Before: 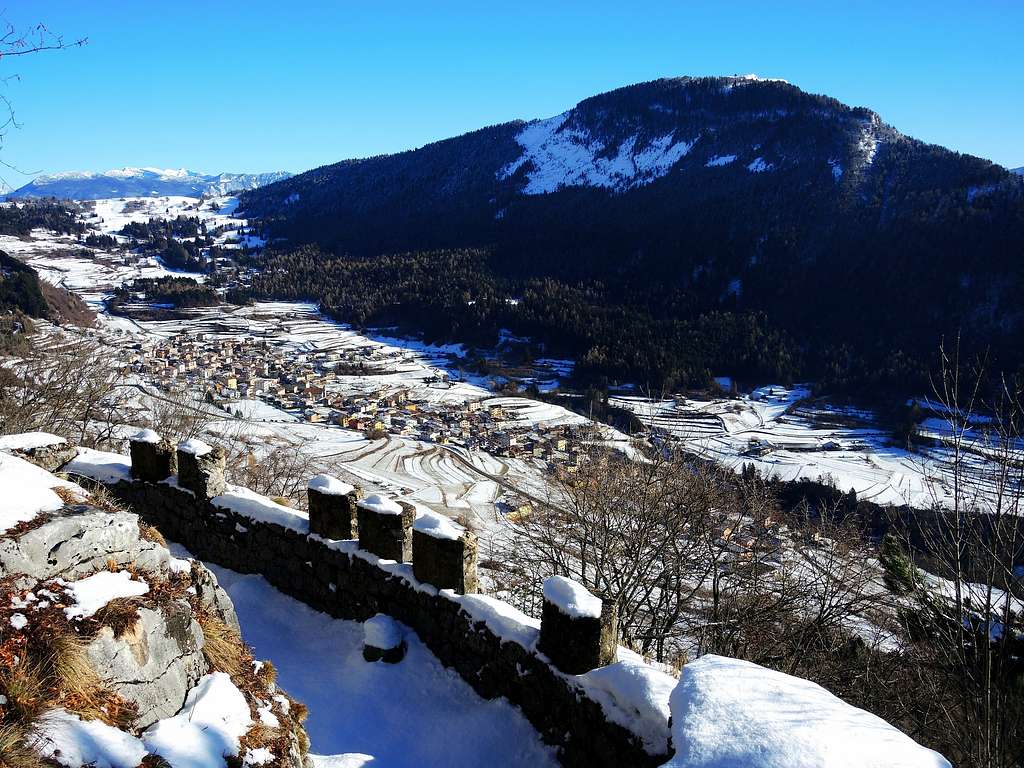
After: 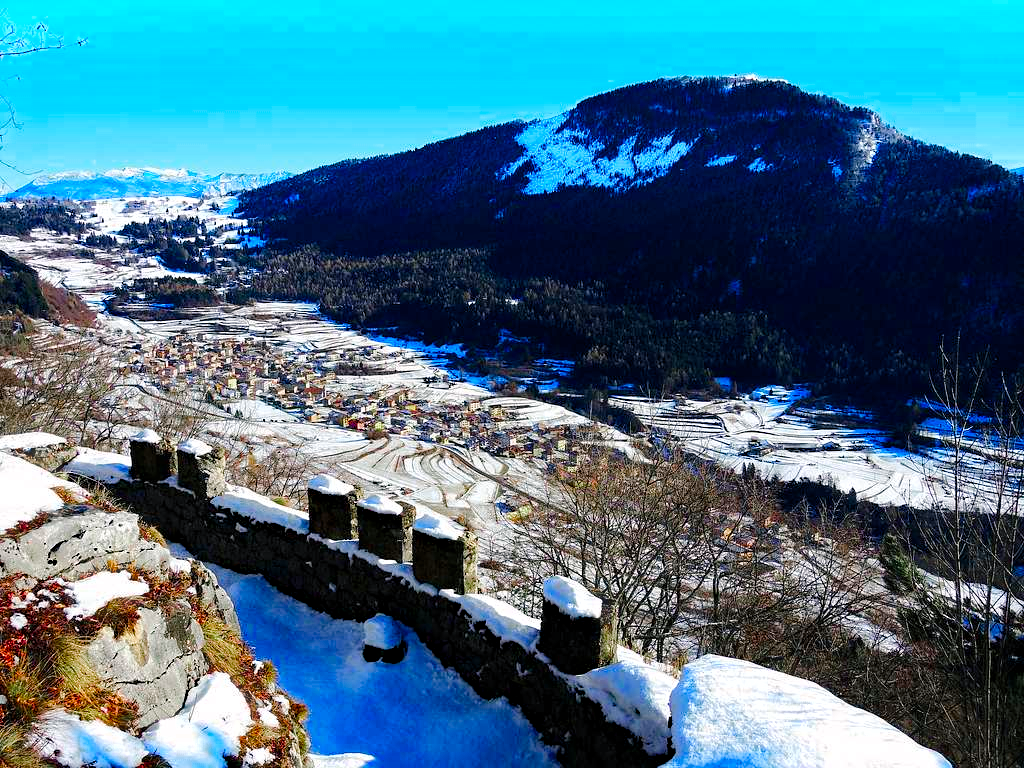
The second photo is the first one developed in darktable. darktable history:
color zones: curves: ch0 [(0, 0.466) (0.128, 0.466) (0.25, 0.5) (0.375, 0.456) (0.5, 0.5) (0.625, 0.5) (0.737, 0.652) (0.875, 0.5)]; ch1 [(0, 0.603) (0.125, 0.618) (0.261, 0.348) (0.372, 0.353) (0.497, 0.363) (0.611, 0.45) (0.731, 0.427) (0.875, 0.518) (0.998, 0.652)]; ch2 [(0, 0.559) (0.125, 0.451) (0.253, 0.564) (0.37, 0.578) (0.5, 0.466) (0.625, 0.471) (0.731, 0.471) (0.88, 0.485)]
haze removal: strength 0.289, distance 0.249, adaptive false
color balance rgb: shadows lift › chroma 2.052%, shadows lift › hue 247.71°, highlights gain › chroma 0.232%, highlights gain › hue 332.65°, perceptual saturation grading › global saturation 27.337%, perceptual saturation grading › highlights -27.948%, perceptual saturation grading › mid-tones 15.106%, perceptual saturation grading › shadows 33.589%, perceptual brilliance grading › mid-tones 9.752%, perceptual brilliance grading › shadows 14.696%, global vibrance 34.848%
tone equalizer: edges refinement/feathering 500, mask exposure compensation -1.57 EV, preserve details no
